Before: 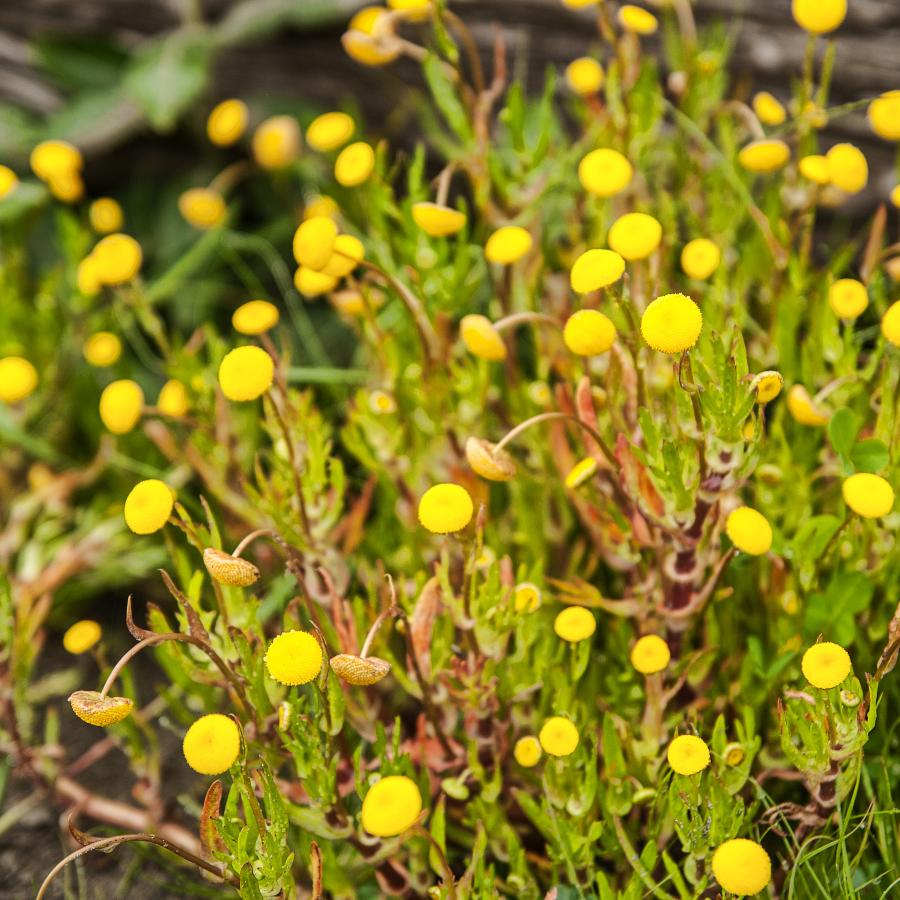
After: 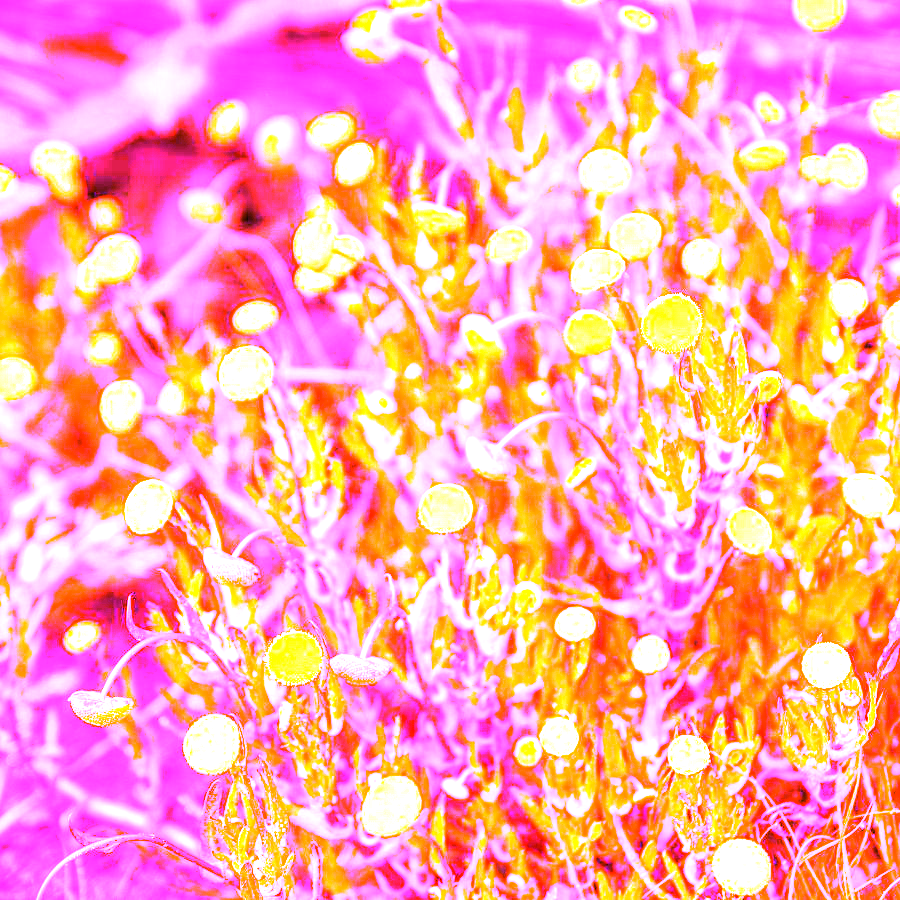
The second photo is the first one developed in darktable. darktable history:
exposure: exposure 0.95 EV, compensate highlight preservation false
white balance: red 8, blue 8
